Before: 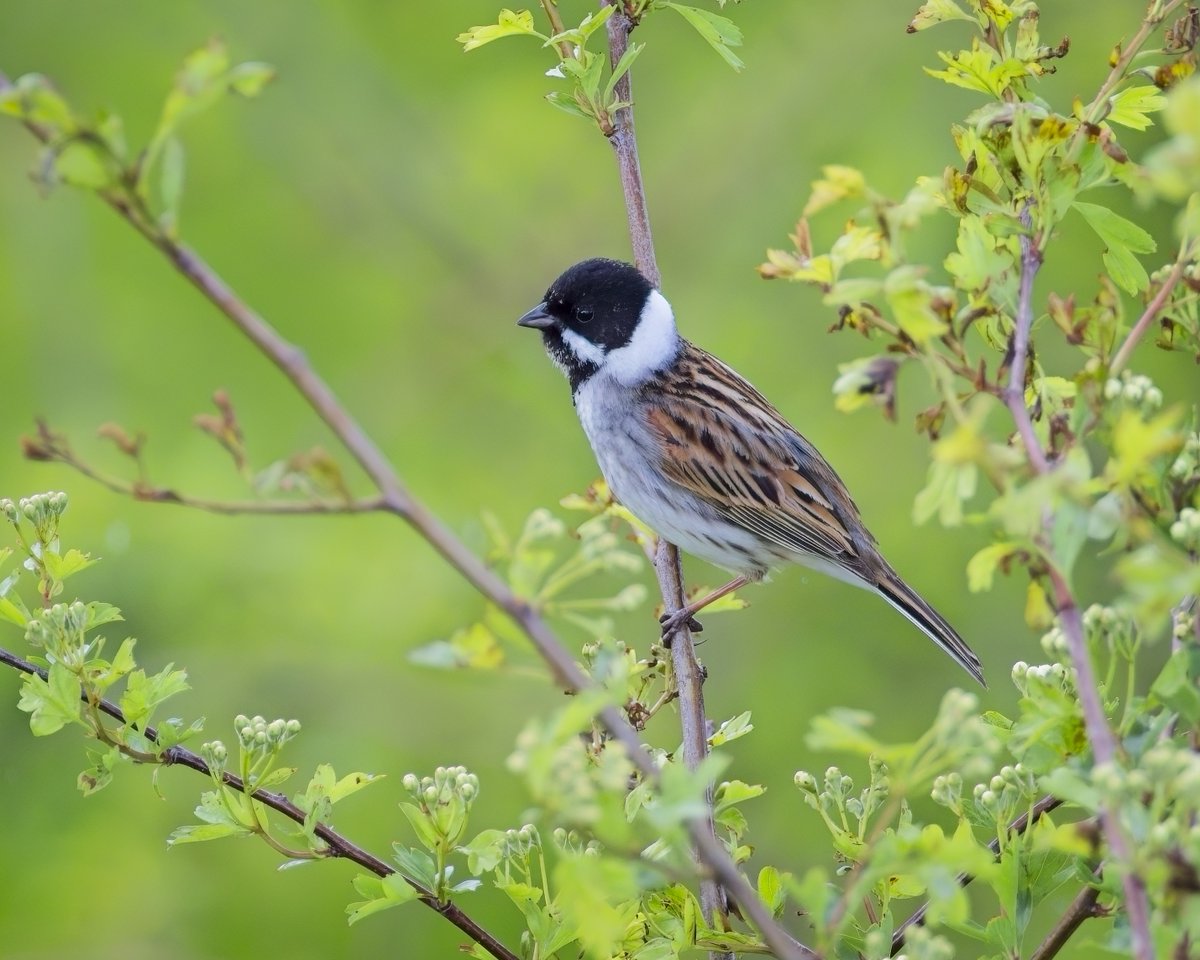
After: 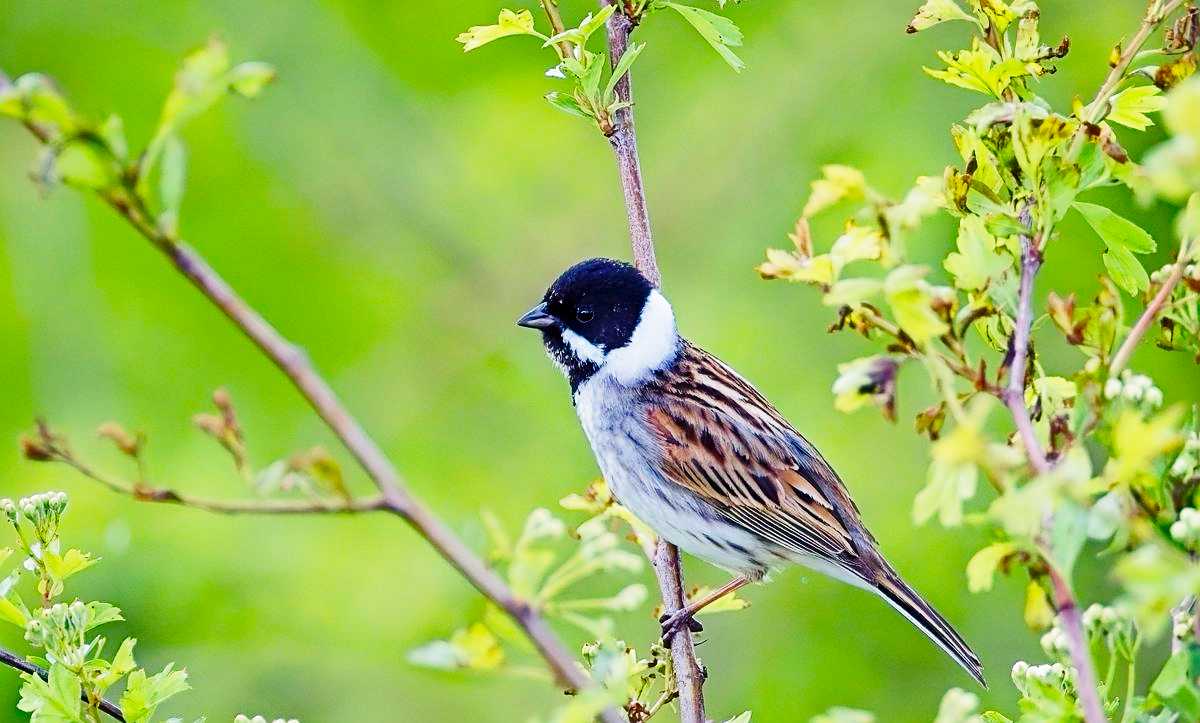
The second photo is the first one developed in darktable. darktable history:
color balance rgb: shadows lift › luminance -21.621%, shadows lift › chroma 6.579%, shadows lift › hue 270.4°, perceptual saturation grading › global saturation 20%, perceptual saturation grading › highlights -25.46%, perceptual saturation grading › shadows 24.622%
base curve: curves: ch0 [(0, 0) (0.028, 0.03) (0.121, 0.232) (0.46, 0.748) (0.859, 0.968) (1, 1)], preserve colors none
sharpen: amount 0.47
shadows and highlights: shadows 60.32, soften with gaussian
crop: bottom 24.655%
